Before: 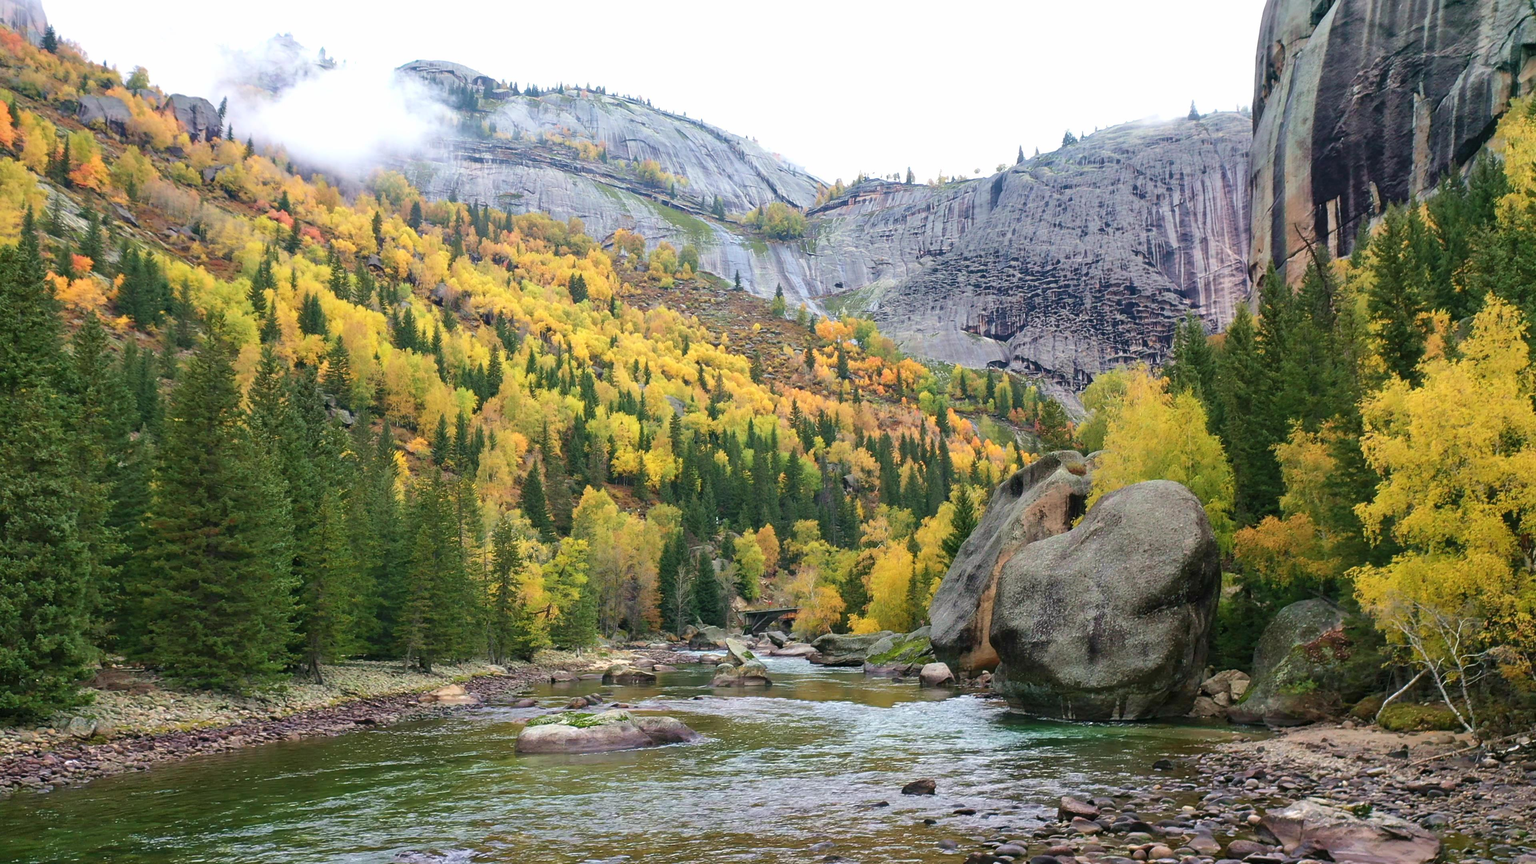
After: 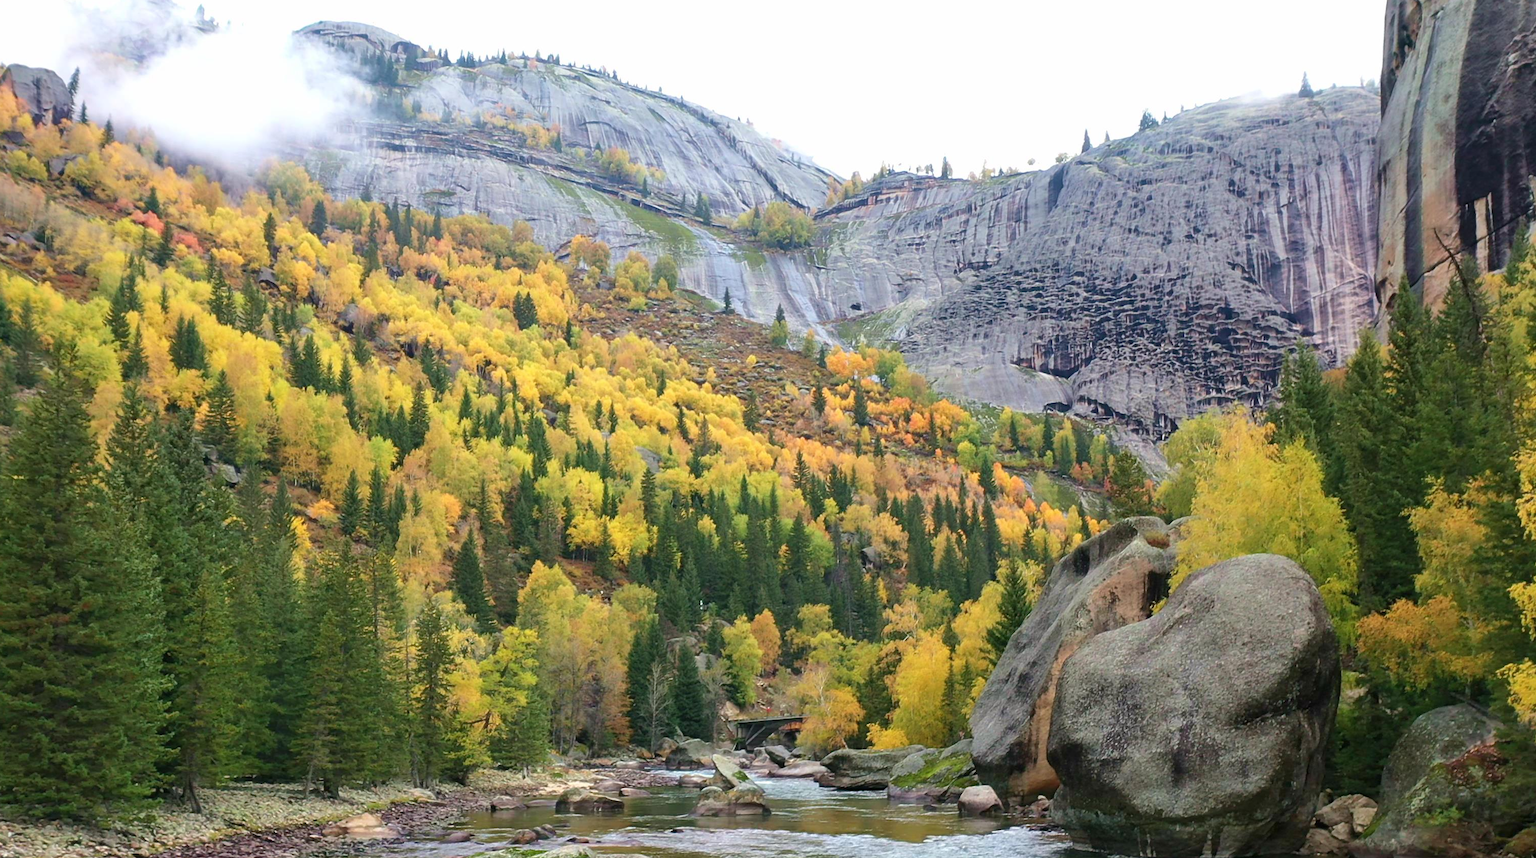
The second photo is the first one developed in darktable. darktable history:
crop and rotate: left 10.71%, top 5.05%, right 10.453%, bottom 16.601%
